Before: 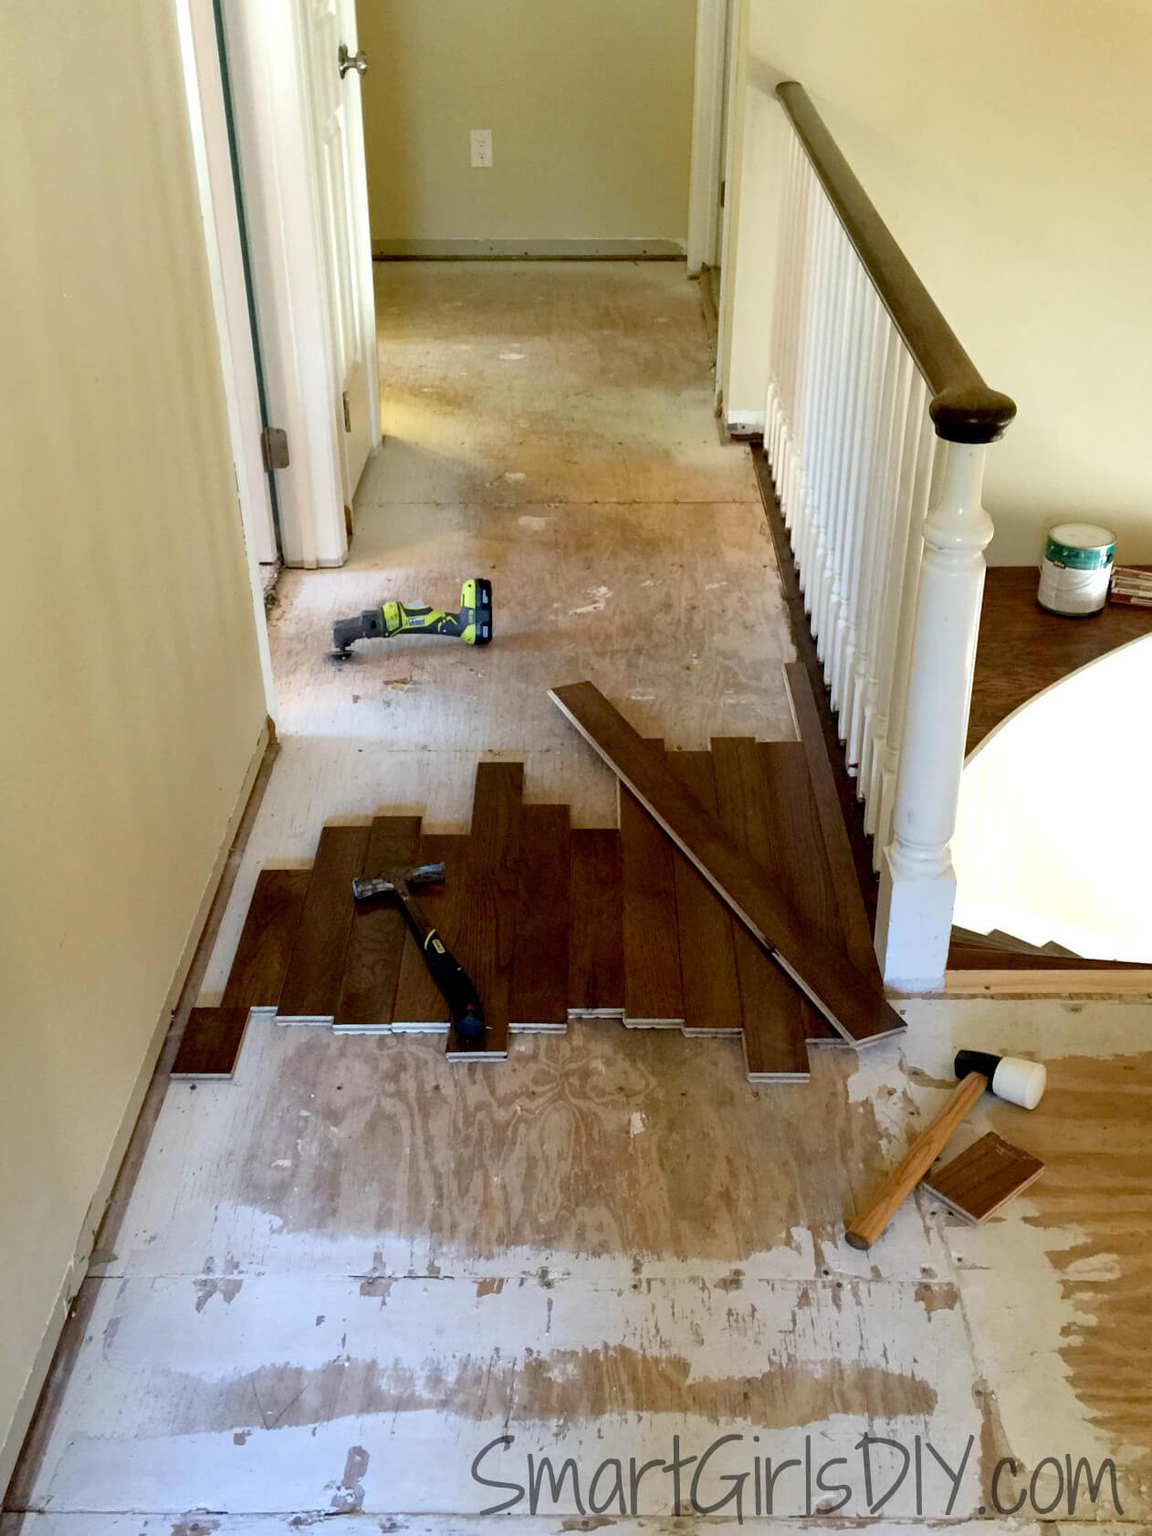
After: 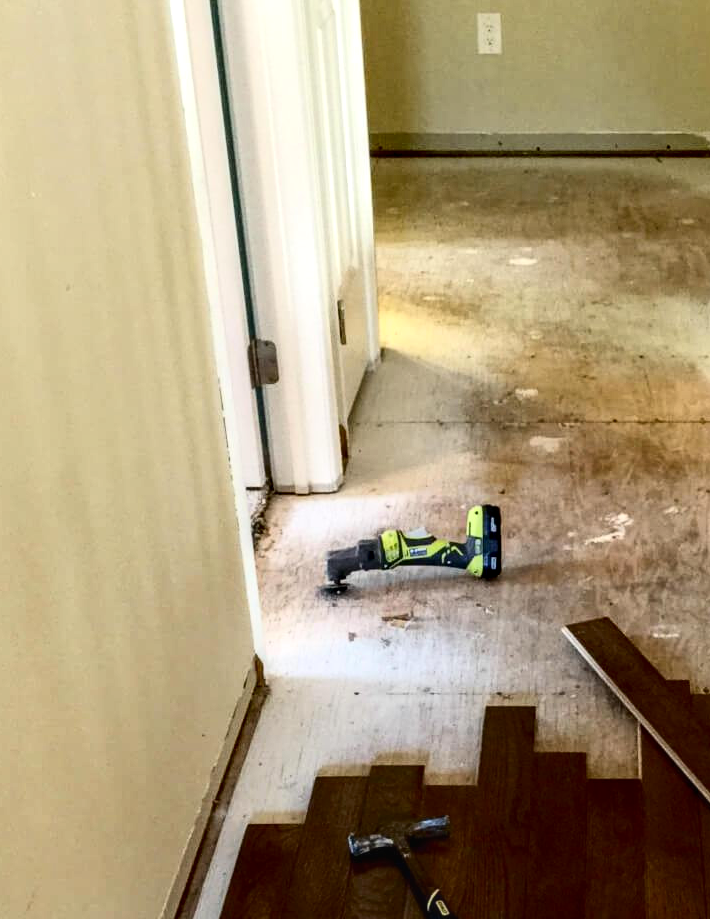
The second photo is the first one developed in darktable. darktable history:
local contrast: highlights 61%, detail 143%, midtone range 0.428
crop and rotate: left 3.049%, top 7.678%, right 40.674%, bottom 37.667%
tone curve: curves: ch0 [(0, 0) (0.195, 0.109) (0.751, 0.848) (1, 1)], color space Lab, independent channels, preserve colors none
